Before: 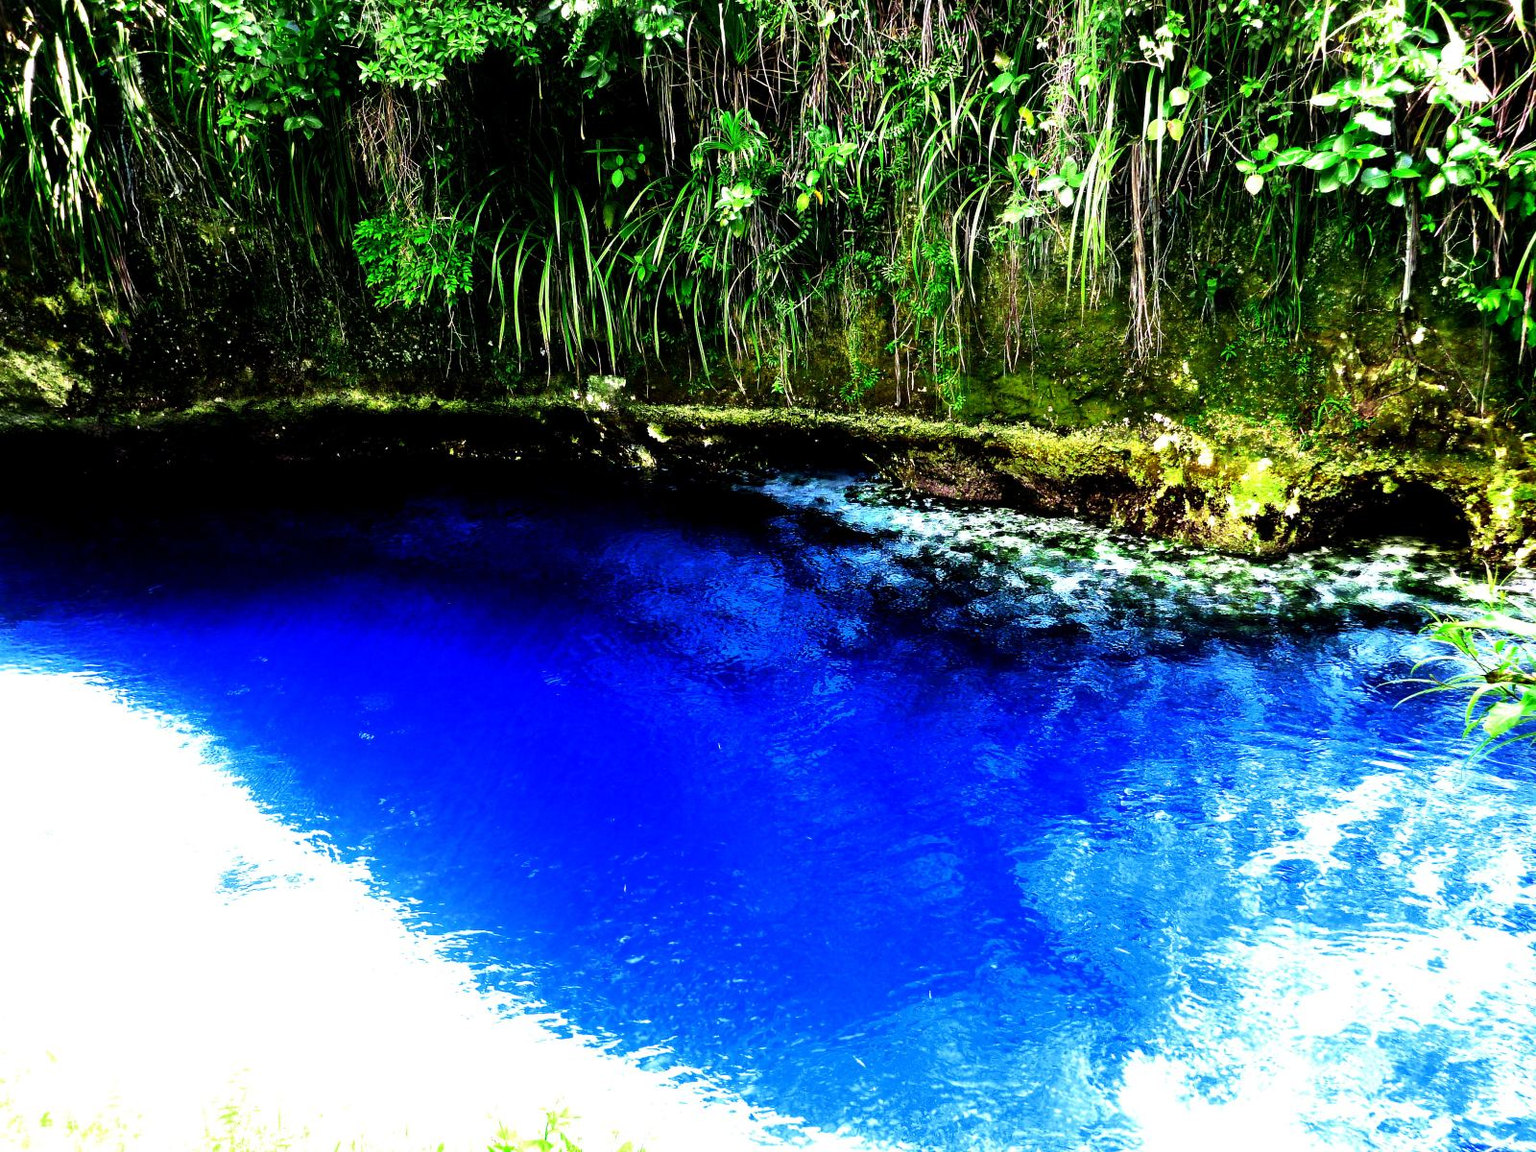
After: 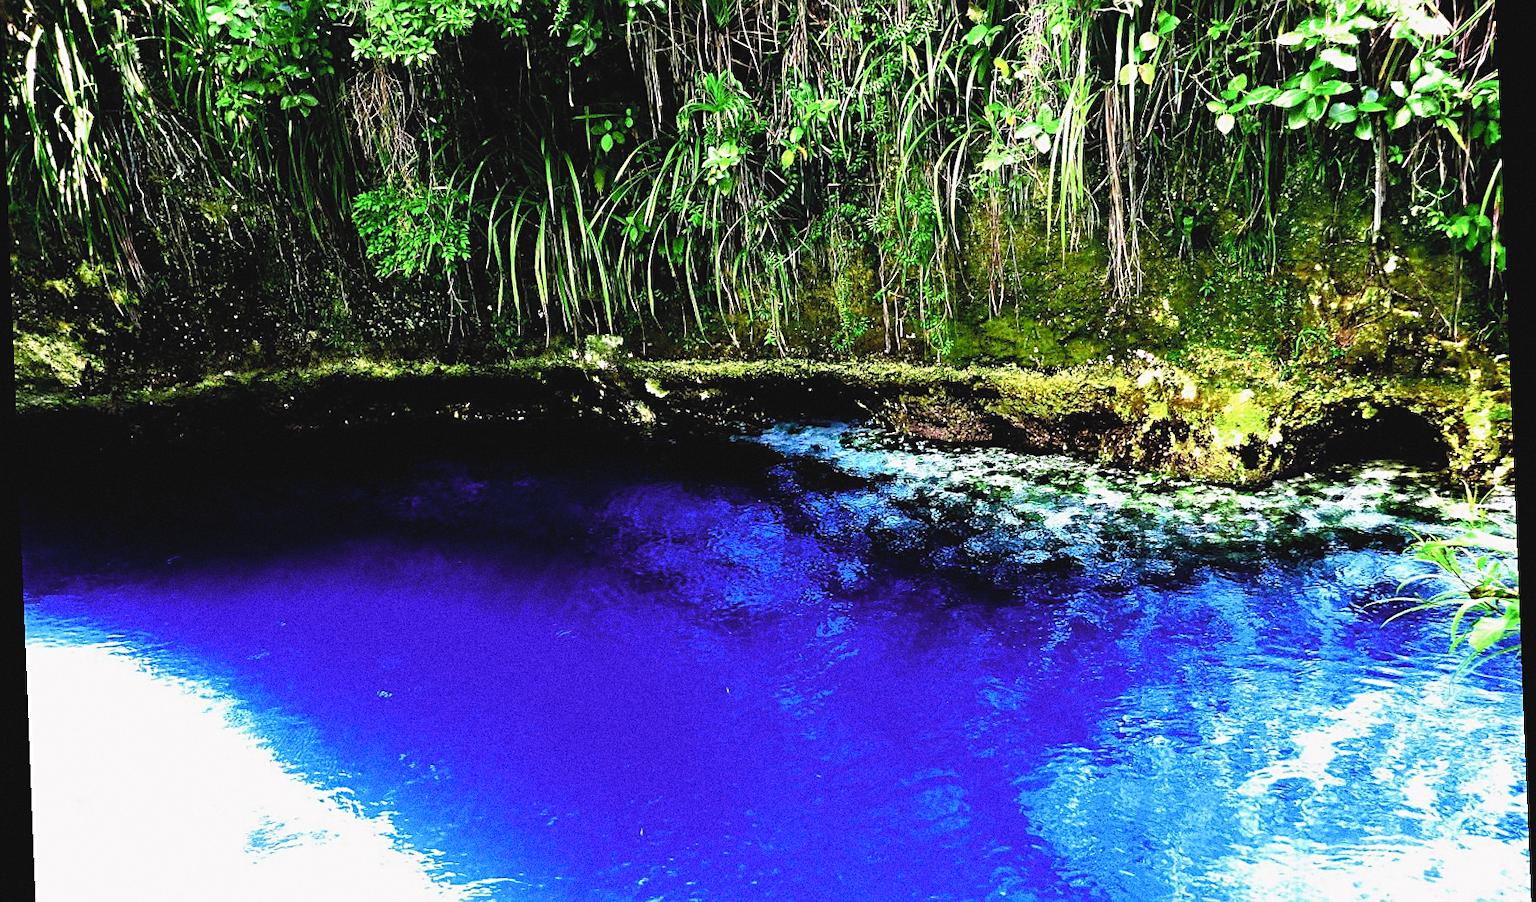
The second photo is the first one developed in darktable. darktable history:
rotate and perspective: rotation -2.29°, automatic cropping off
crop: top 5.667%, bottom 17.637%
grain: coarseness 11.82 ISO, strength 36.67%, mid-tones bias 74.17%
color balance rgb: shadows lift › chroma 1%, shadows lift › hue 113°, highlights gain › chroma 0.2%, highlights gain › hue 333°, perceptual saturation grading › global saturation 20%, perceptual saturation grading › highlights -25%, perceptual saturation grading › shadows 25%, contrast -10%
sharpen: on, module defaults
levels: levels [0.055, 0.477, 0.9]
contrast brightness saturation: contrast -0.15, brightness 0.05, saturation -0.12
